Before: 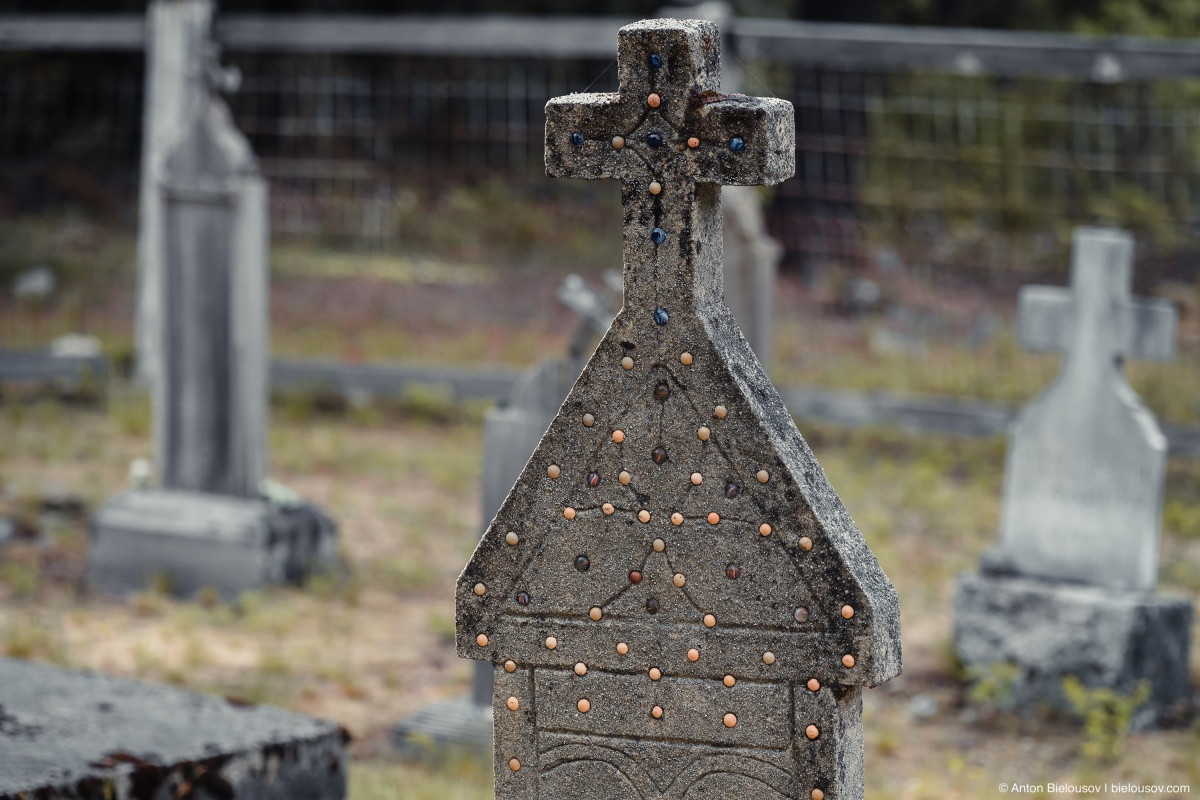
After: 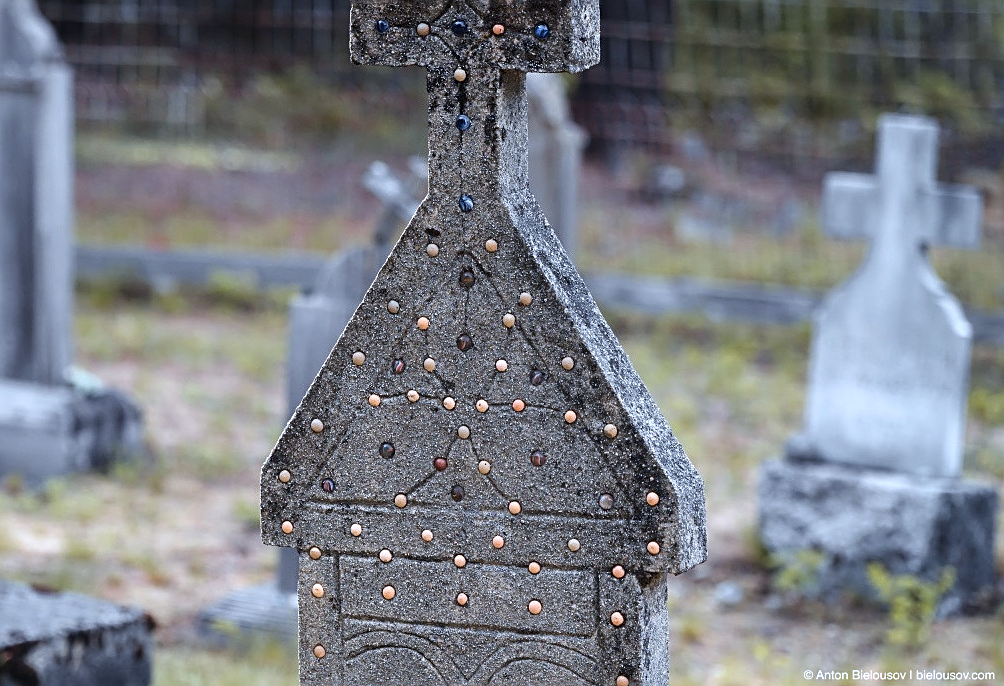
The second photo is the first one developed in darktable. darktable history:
exposure: black level correction 0, exposure 0.4 EV, compensate exposure bias true, compensate highlight preservation false
sharpen: on, module defaults
white balance: red 0.948, green 1.02, blue 1.176
crop: left 16.315%, top 14.246%
